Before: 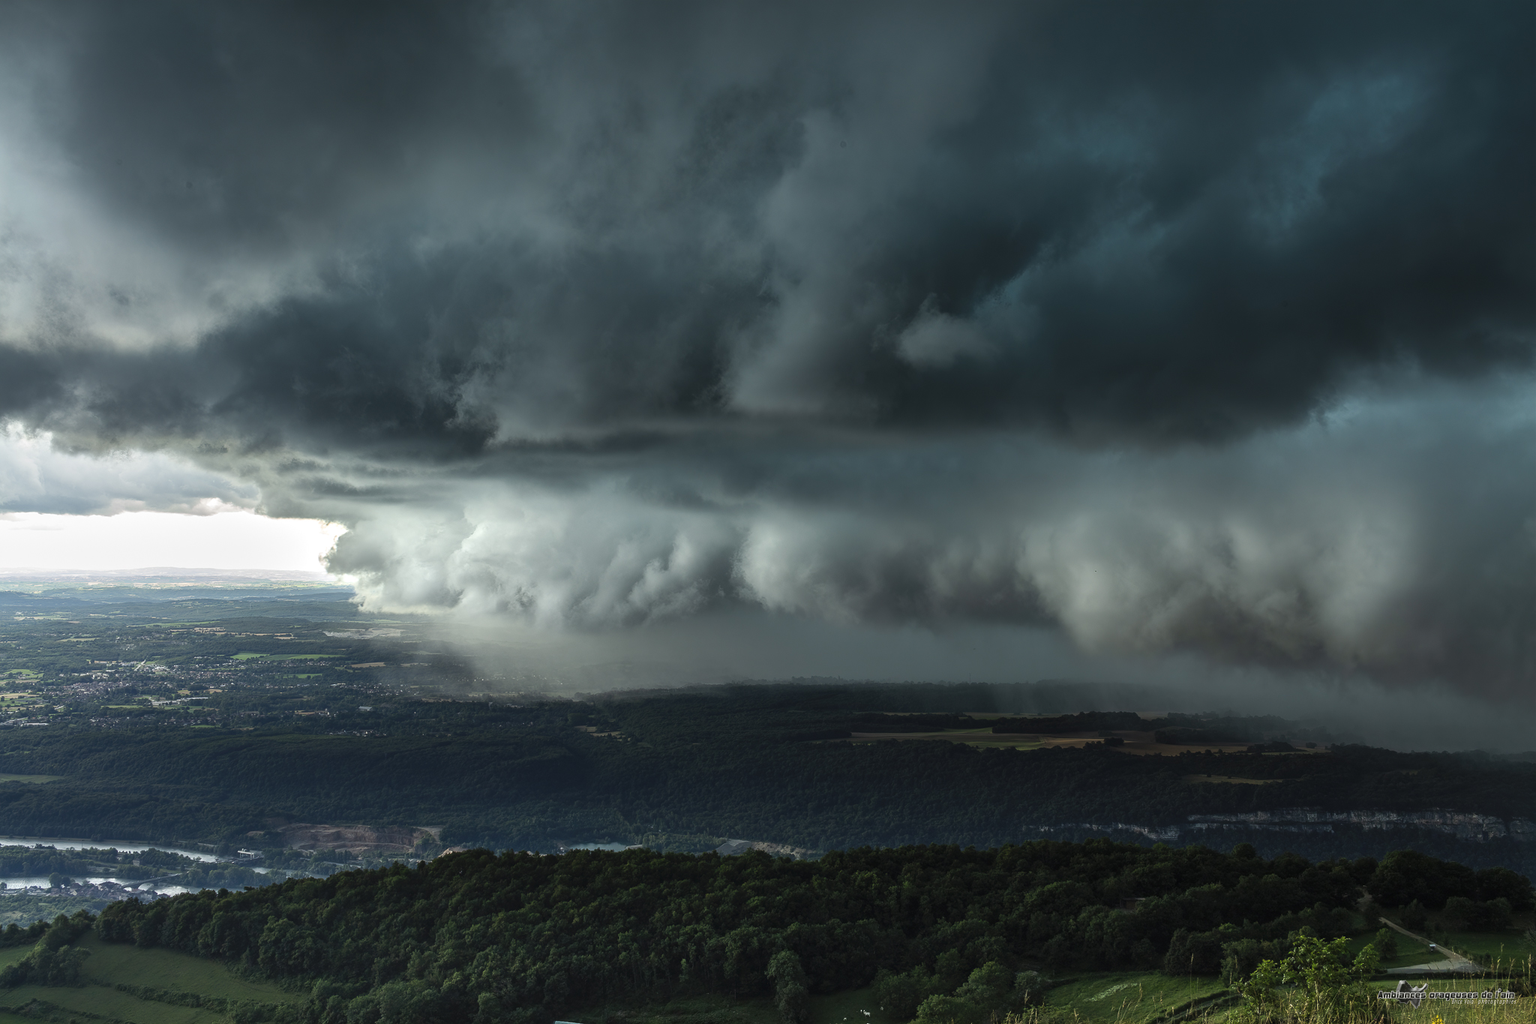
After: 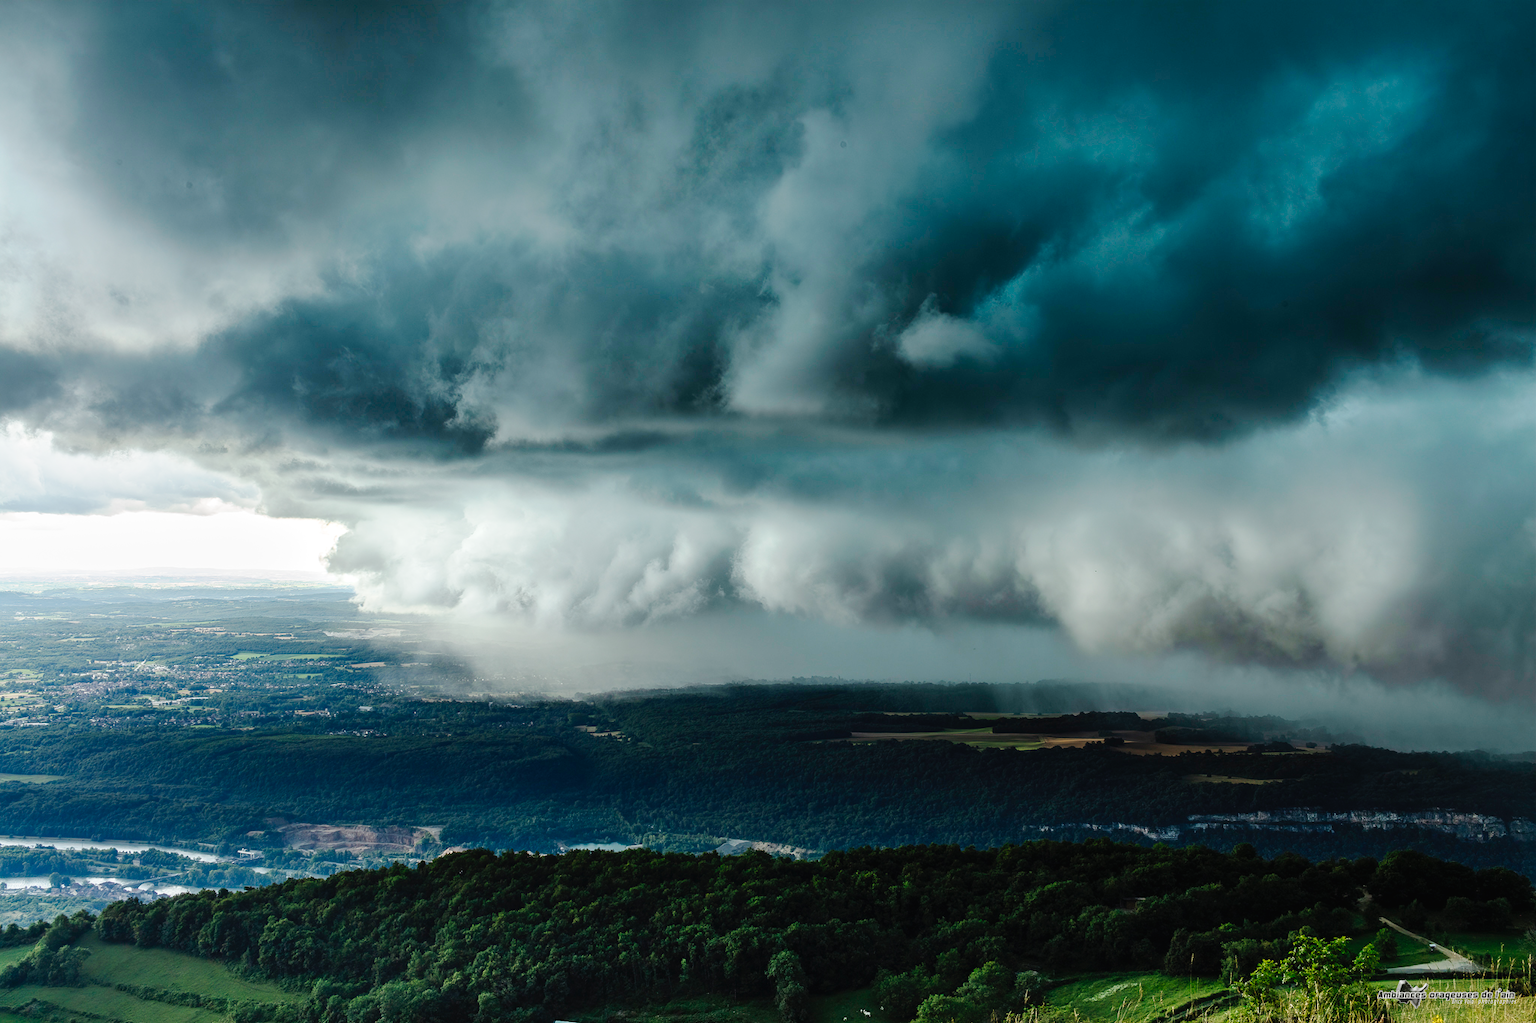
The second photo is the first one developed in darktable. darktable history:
tone curve: curves: ch0 [(0, 0) (0.003, 0.012) (0.011, 0.014) (0.025, 0.019) (0.044, 0.028) (0.069, 0.039) (0.1, 0.056) (0.136, 0.093) (0.177, 0.147) (0.224, 0.214) (0.277, 0.29) (0.335, 0.381) (0.399, 0.476) (0.468, 0.557) (0.543, 0.635) (0.623, 0.697) (0.709, 0.764) (0.801, 0.831) (0.898, 0.917) (1, 1)], preserve colors none
base curve: curves: ch0 [(0, 0) (0.204, 0.334) (0.55, 0.733) (1, 1)], preserve colors none
